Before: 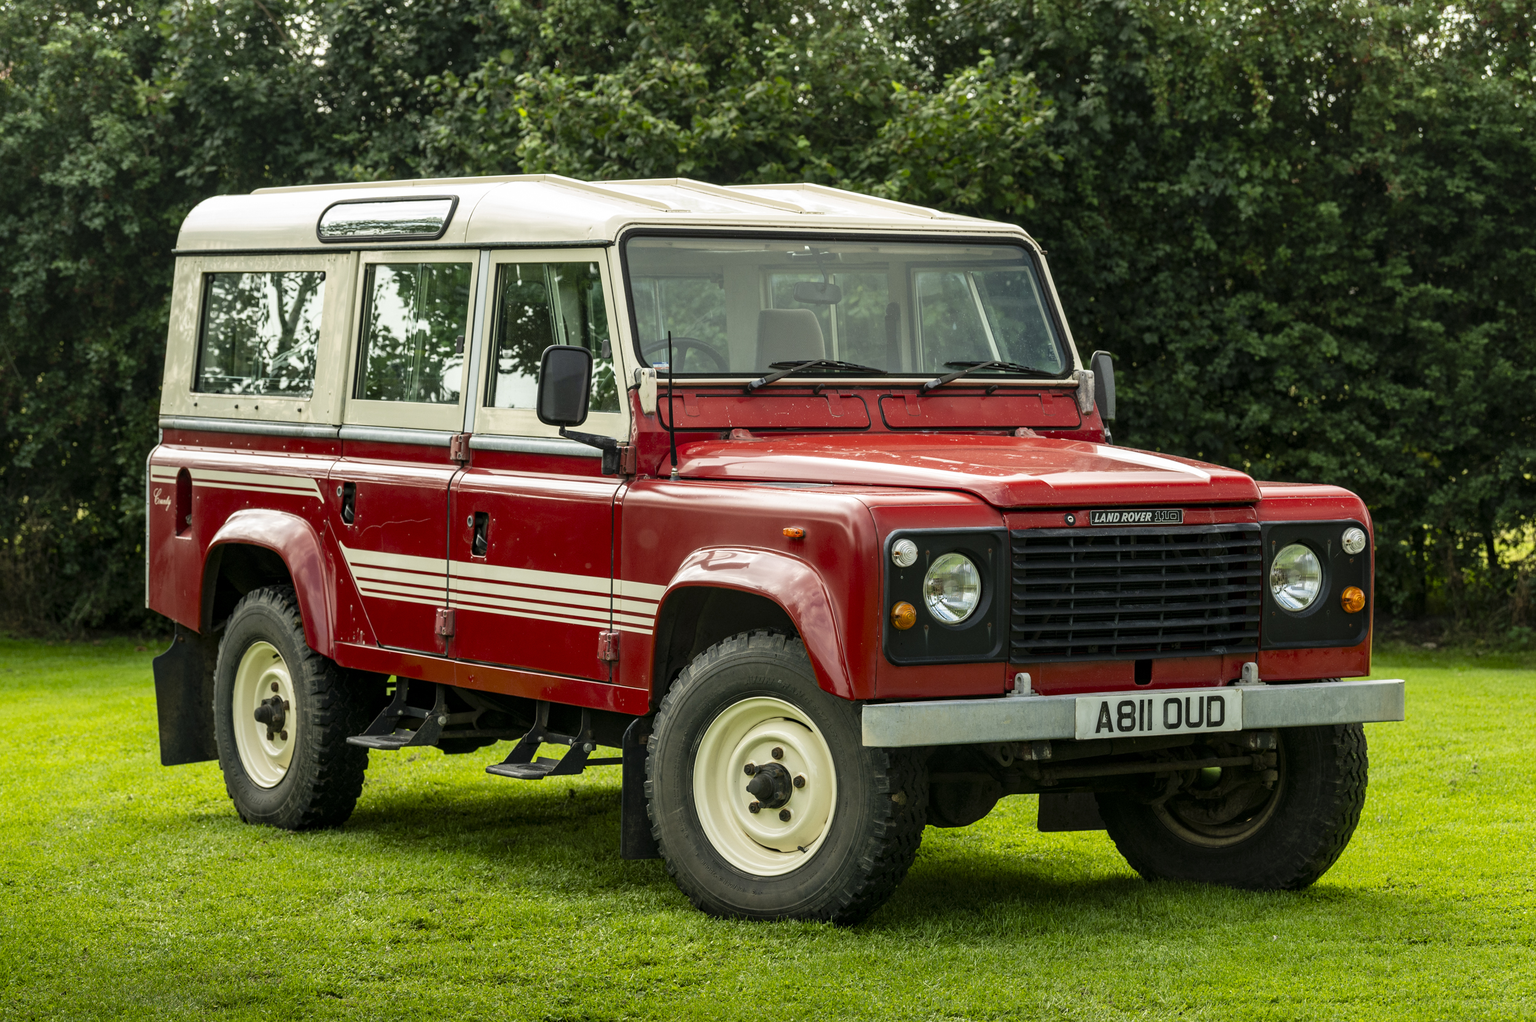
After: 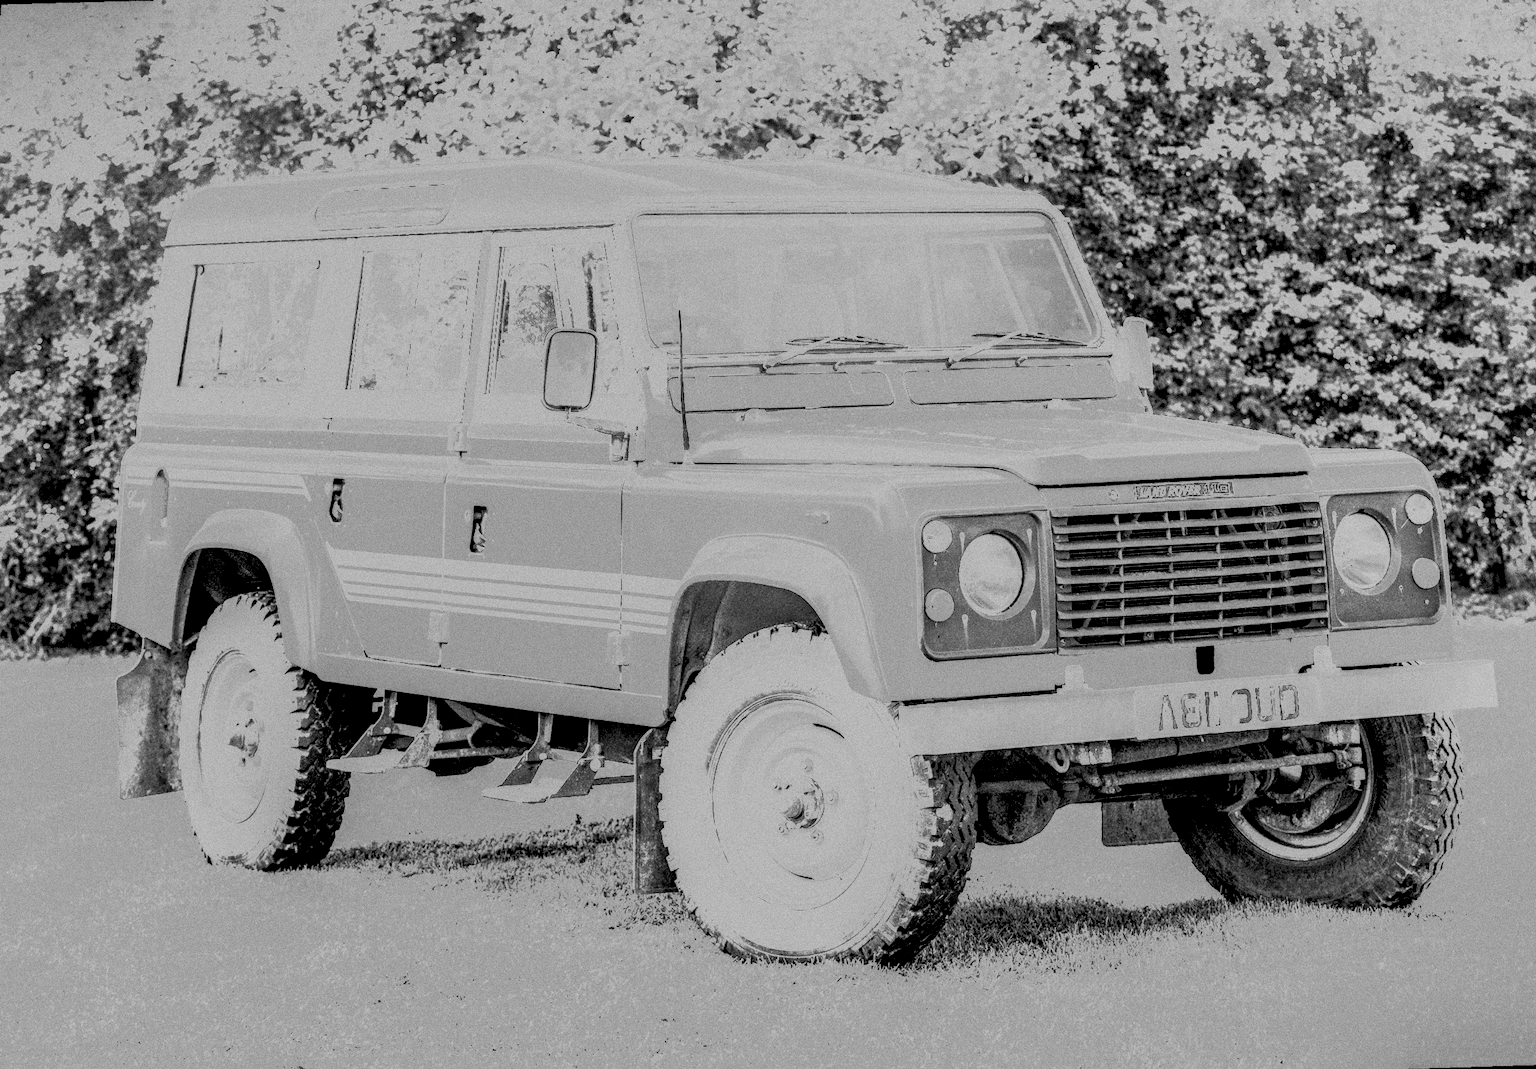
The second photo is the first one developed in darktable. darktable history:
rotate and perspective: rotation -1.68°, lens shift (vertical) -0.146, crop left 0.049, crop right 0.912, crop top 0.032, crop bottom 0.96
exposure: exposure 0.15 EV, compensate highlight preservation false
local contrast: highlights 19%, detail 186%
white balance: red 8, blue 8
monochrome: a 32, b 64, size 2.3
color correction: highlights a* -5.94, highlights b* 9.48, shadows a* 10.12, shadows b* 23.94
filmic rgb: black relative exposure -15 EV, white relative exposure 3 EV, threshold 6 EV, target black luminance 0%, hardness 9.27, latitude 99%, contrast 0.912, shadows ↔ highlights balance 0.505%, add noise in highlights 0, color science v3 (2019), use custom middle-gray values true, iterations of high-quality reconstruction 0, contrast in highlights soft, enable highlight reconstruction true
grain: coarseness 0.09 ISO, strength 40%
